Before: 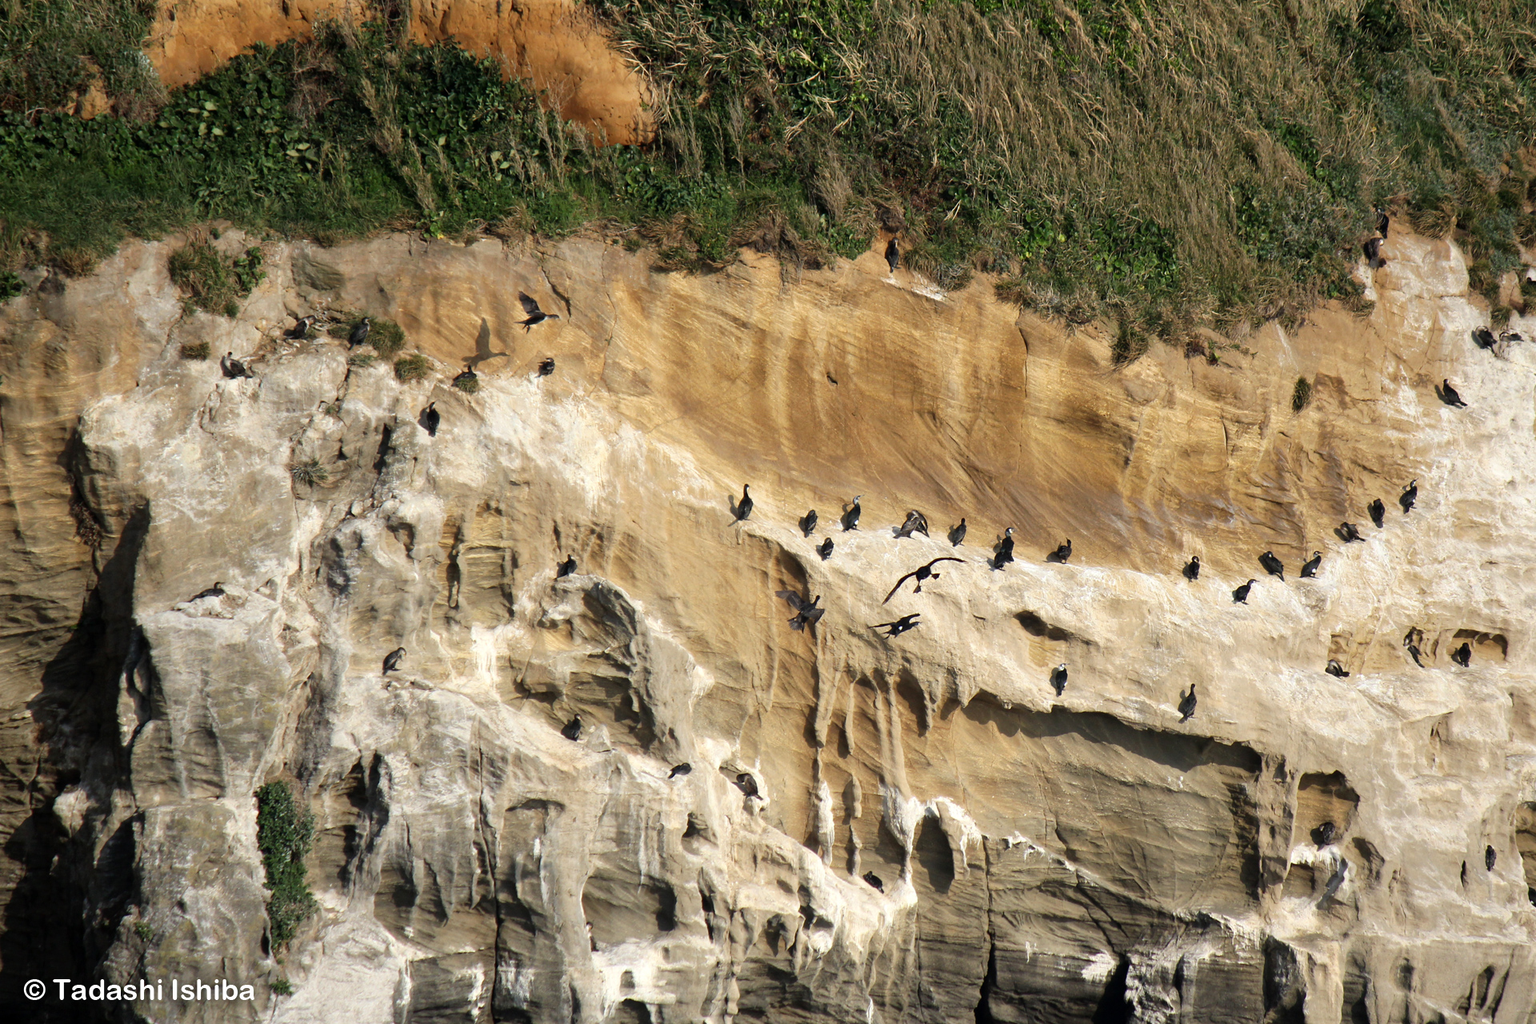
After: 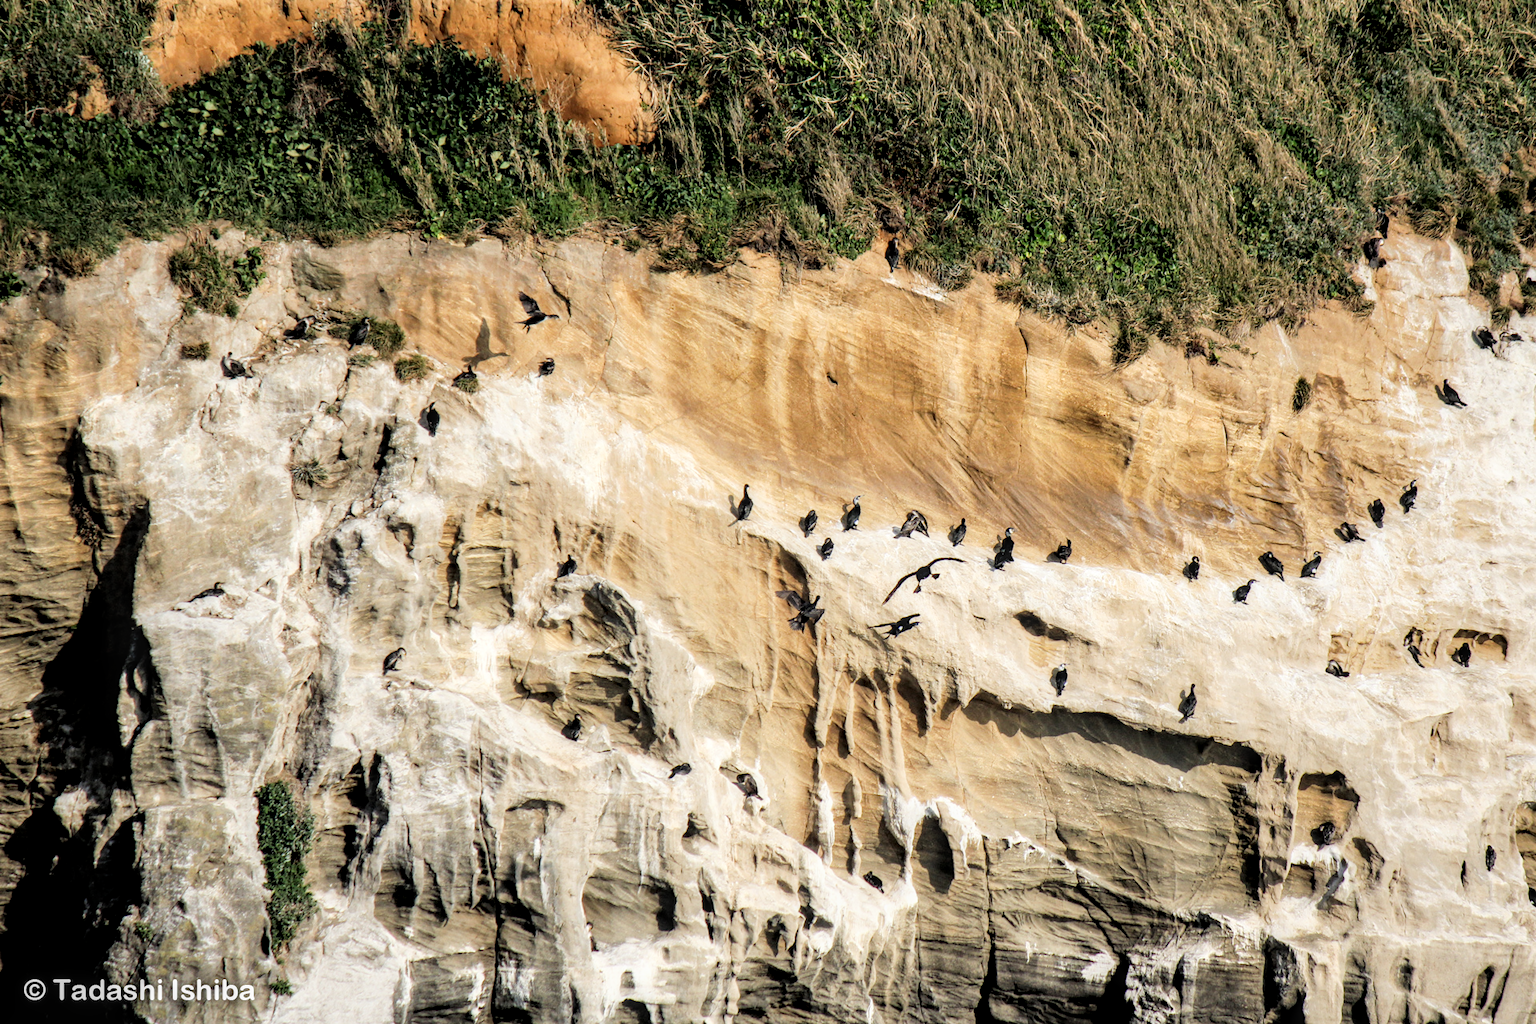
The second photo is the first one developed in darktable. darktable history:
local contrast: highlights 35%, detail 135%
exposure: exposure 0.77 EV, compensate highlight preservation false
filmic rgb: black relative exposure -5 EV, hardness 2.88, contrast 1.2, highlights saturation mix -30%
